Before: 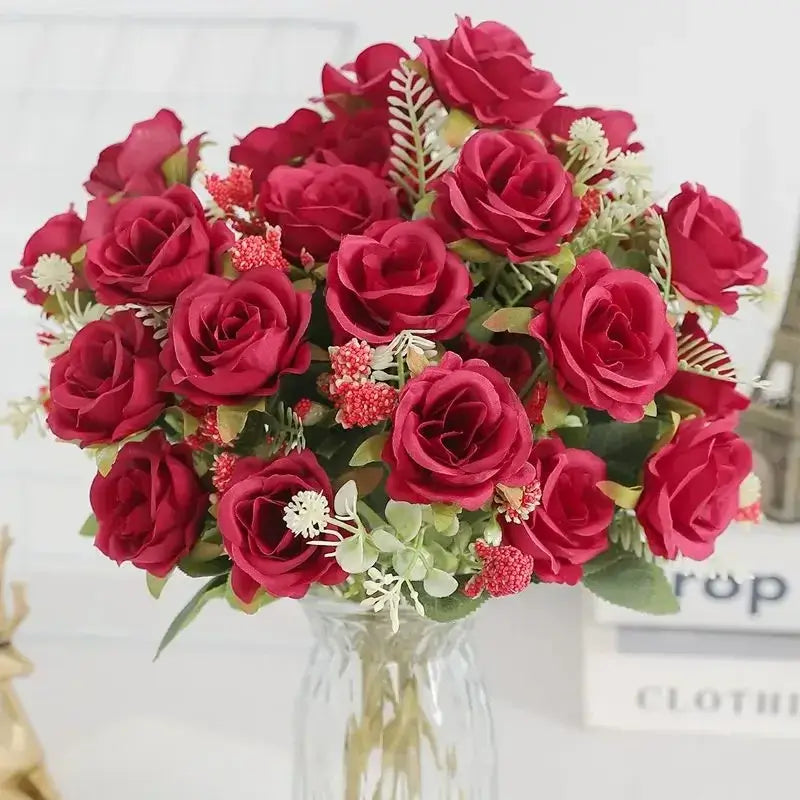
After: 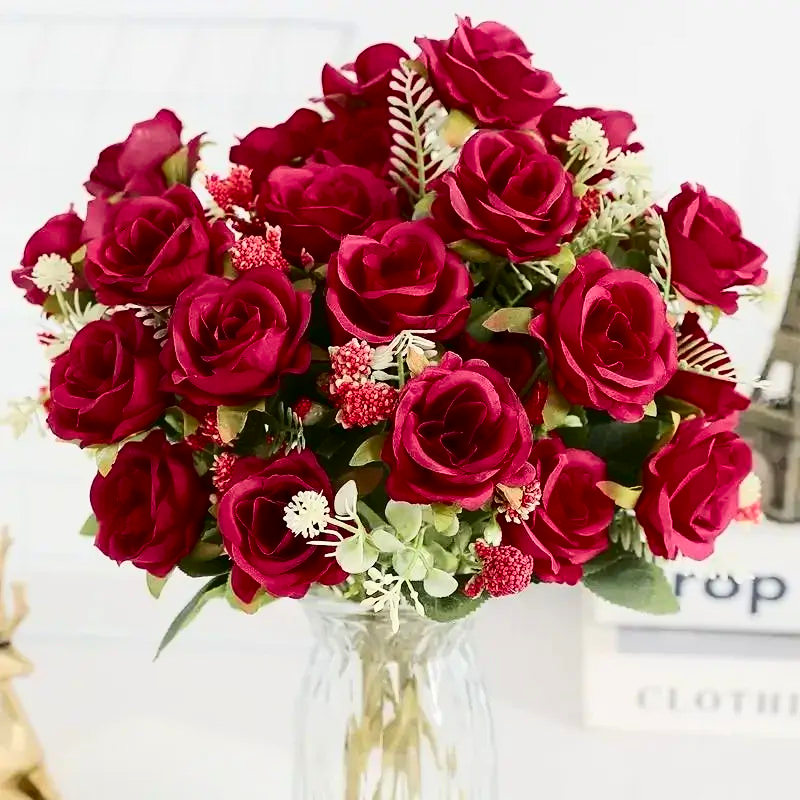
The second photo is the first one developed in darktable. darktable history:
contrast brightness saturation: contrast 0.318, brightness -0.083, saturation 0.171
